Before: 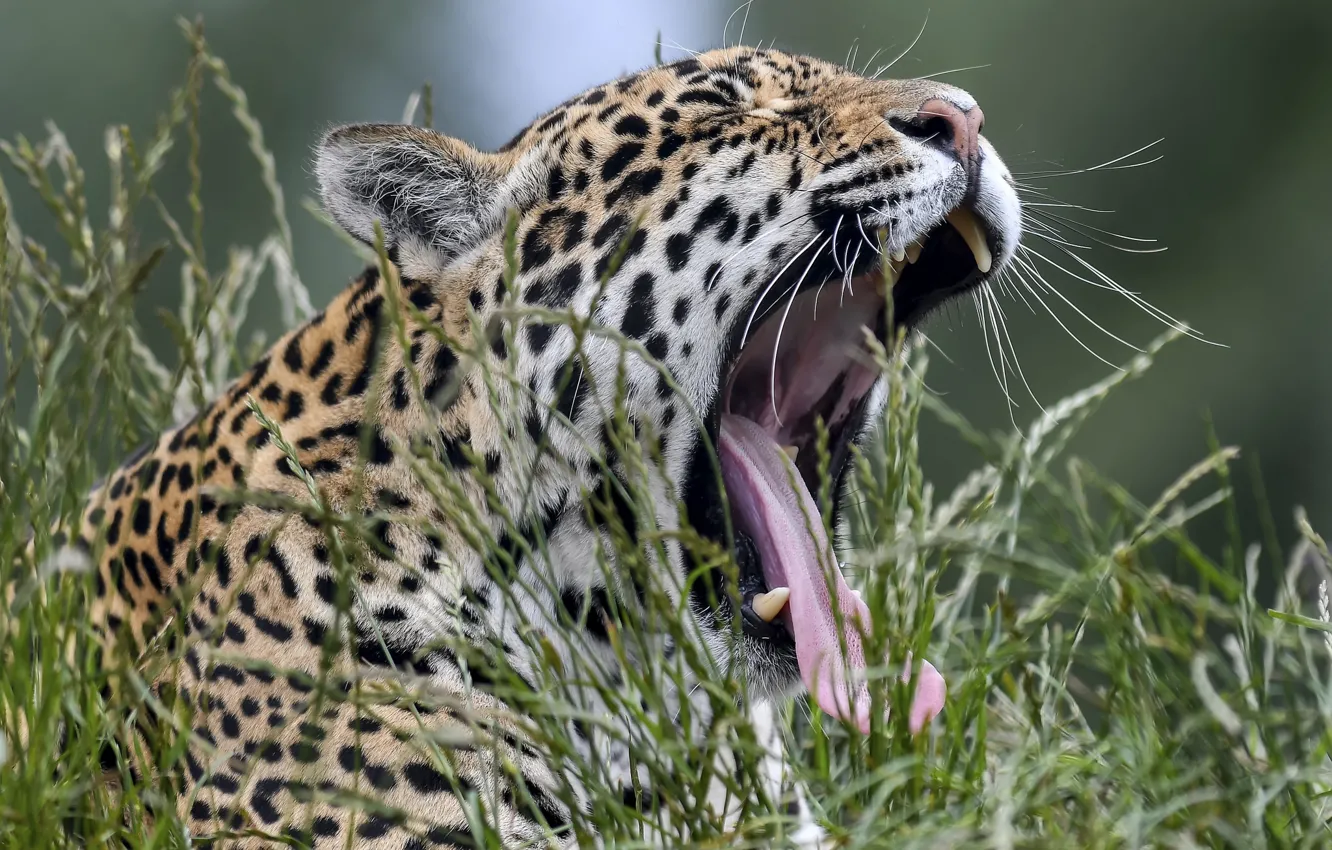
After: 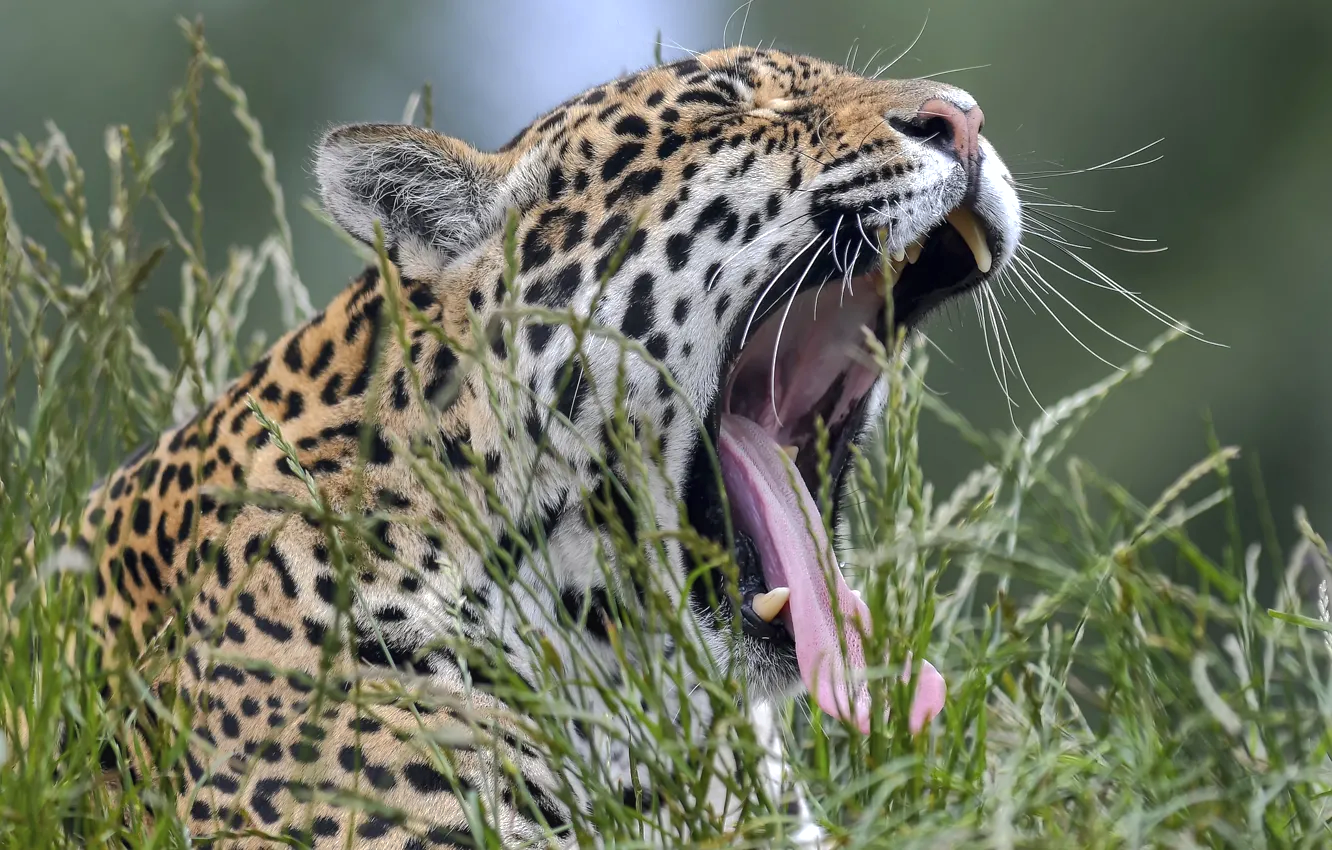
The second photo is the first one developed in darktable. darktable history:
shadows and highlights: shadows 39.32, highlights -59.83
contrast equalizer: octaves 7, y [[0.5, 0.5, 0.468, 0.5, 0.5, 0.5], [0.5 ×6], [0.5 ×6], [0 ×6], [0 ×6]]
exposure: exposure 0.296 EV, compensate exposure bias true, compensate highlight preservation false
